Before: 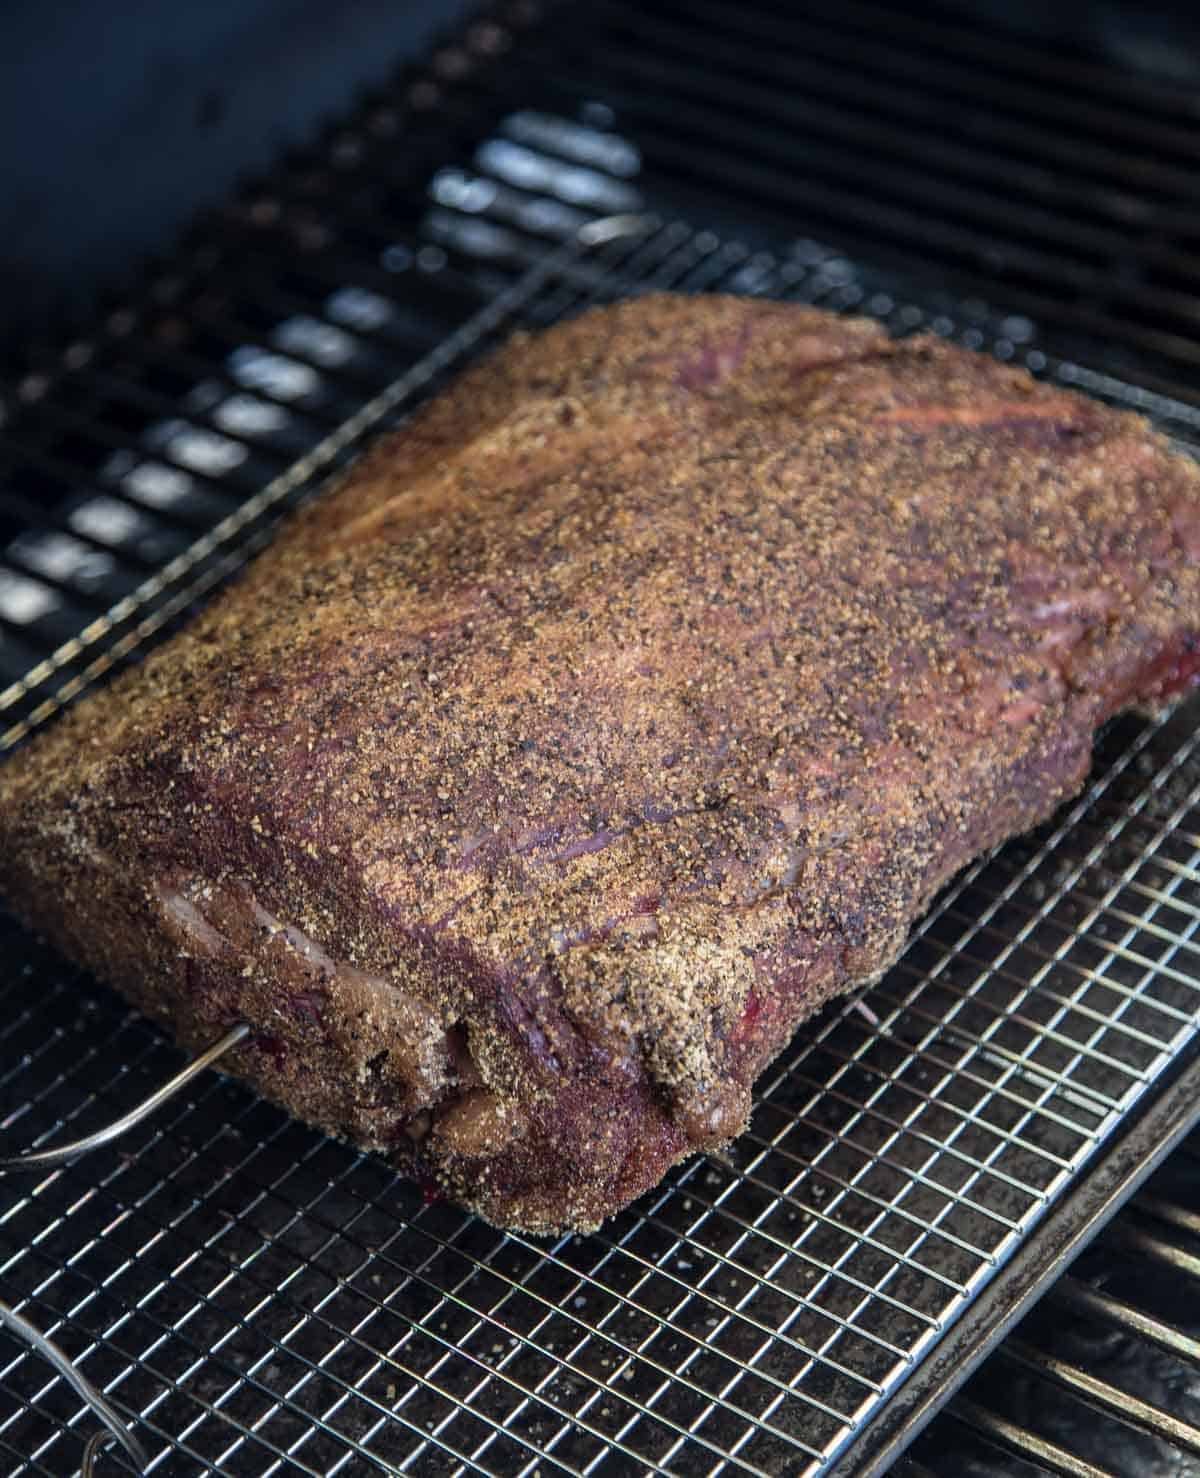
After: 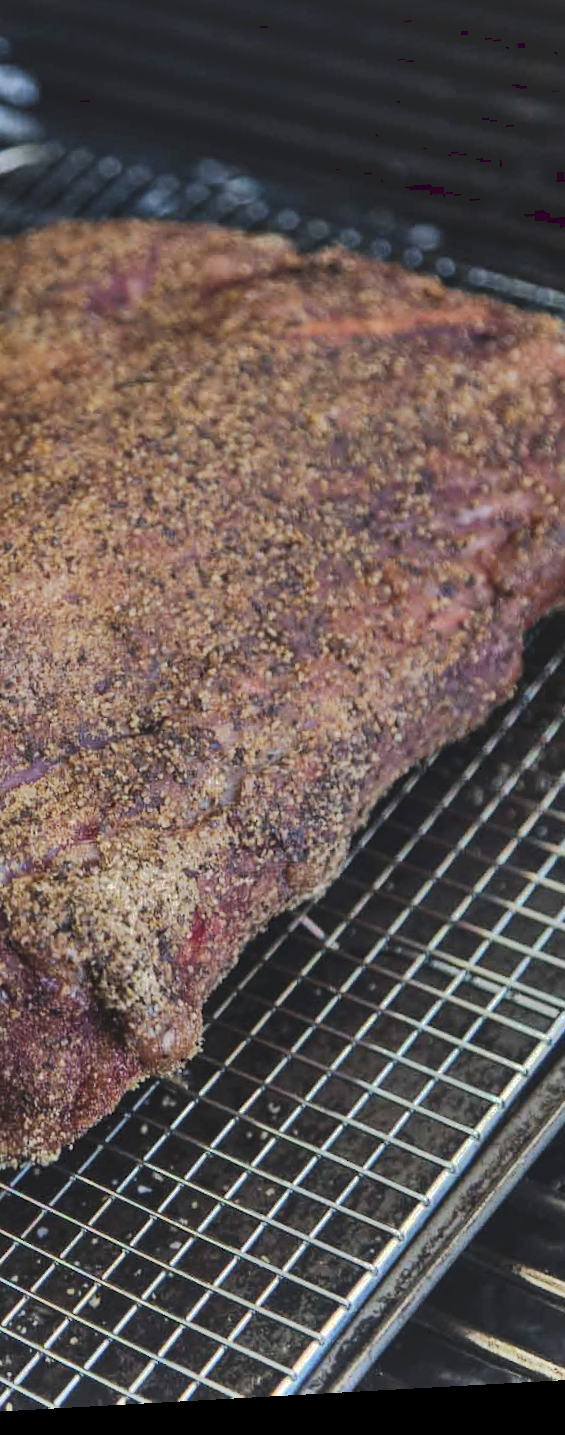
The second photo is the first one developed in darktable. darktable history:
crop: left 47.628%, top 6.643%, right 7.874%
tone curve: curves: ch0 [(0, 0) (0.003, 0.098) (0.011, 0.099) (0.025, 0.103) (0.044, 0.114) (0.069, 0.13) (0.1, 0.142) (0.136, 0.161) (0.177, 0.189) (0.224, 0.224) (0.277, 0.266) (0.335, 0.32) (0.399, 0.38) (0.468, 0.45) (0.543, 0.522) (0.623, 0.598) (0.709, 0.669) (0.801, 0.731) (0.898, 0.786) (1, 1)], preserve colors none
rotate and perspective: rotation -3.18°, automatic cropping off
shadows and highlights: low approximation 0.01, soften with gaussian
